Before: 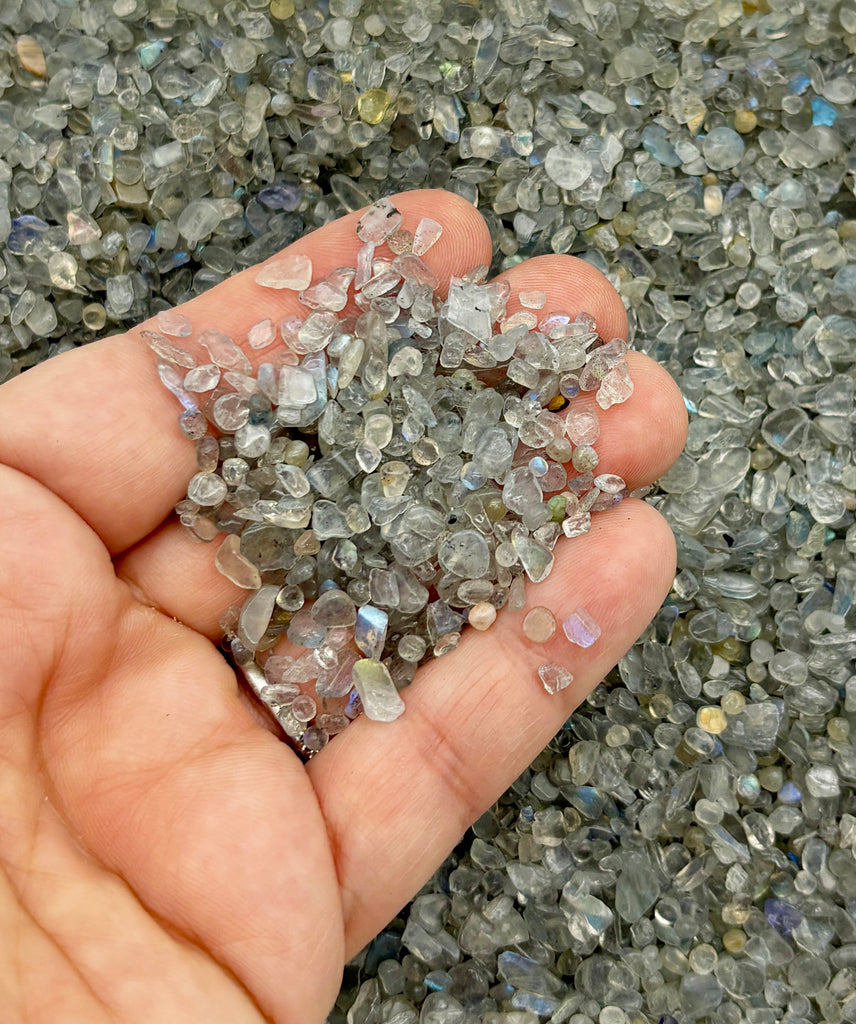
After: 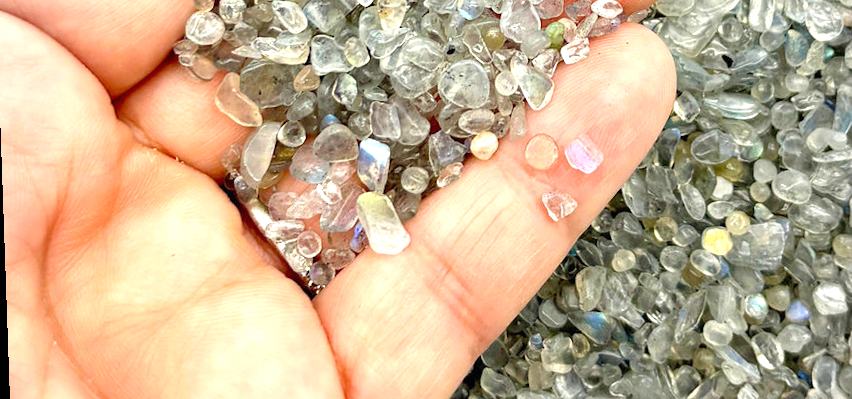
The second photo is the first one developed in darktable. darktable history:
crop: top 45.551%, bottom 12.262%
vignetting: brightness -0.167
exposure: black level correction 0, exposure 1 EV, compensate exposure bias true, compensate highlight preservation false
rotate and perspective: rotation -2°, crop left 0.022, crop right 0.978, crop top 0.049, crop bottom 0.951
